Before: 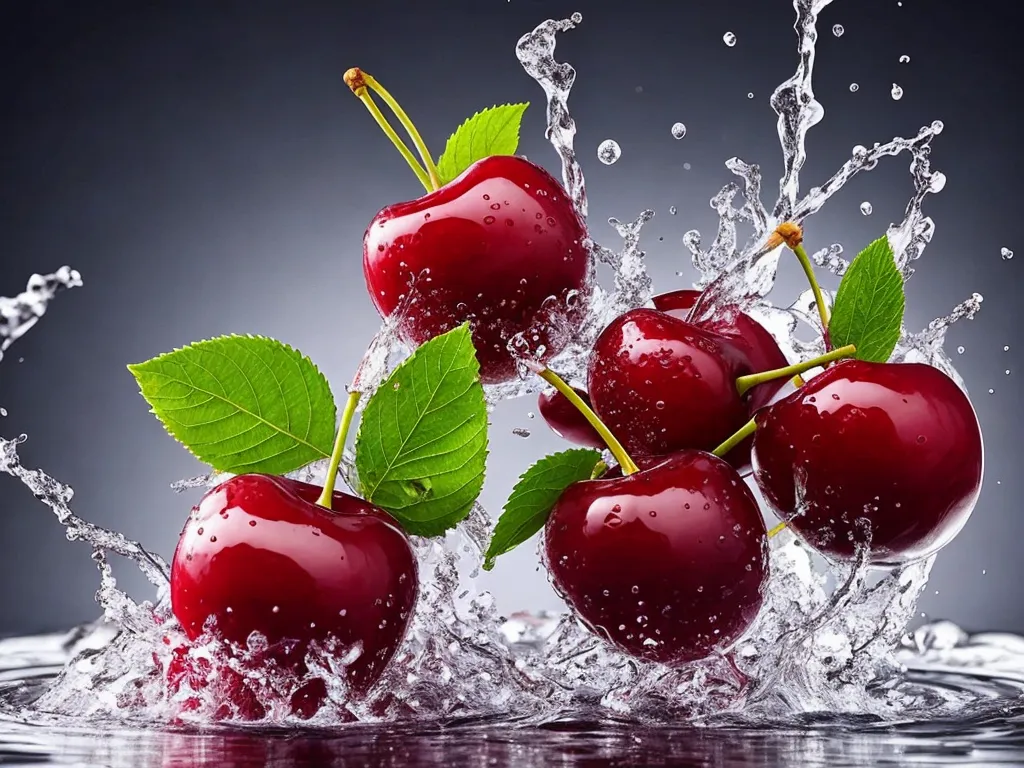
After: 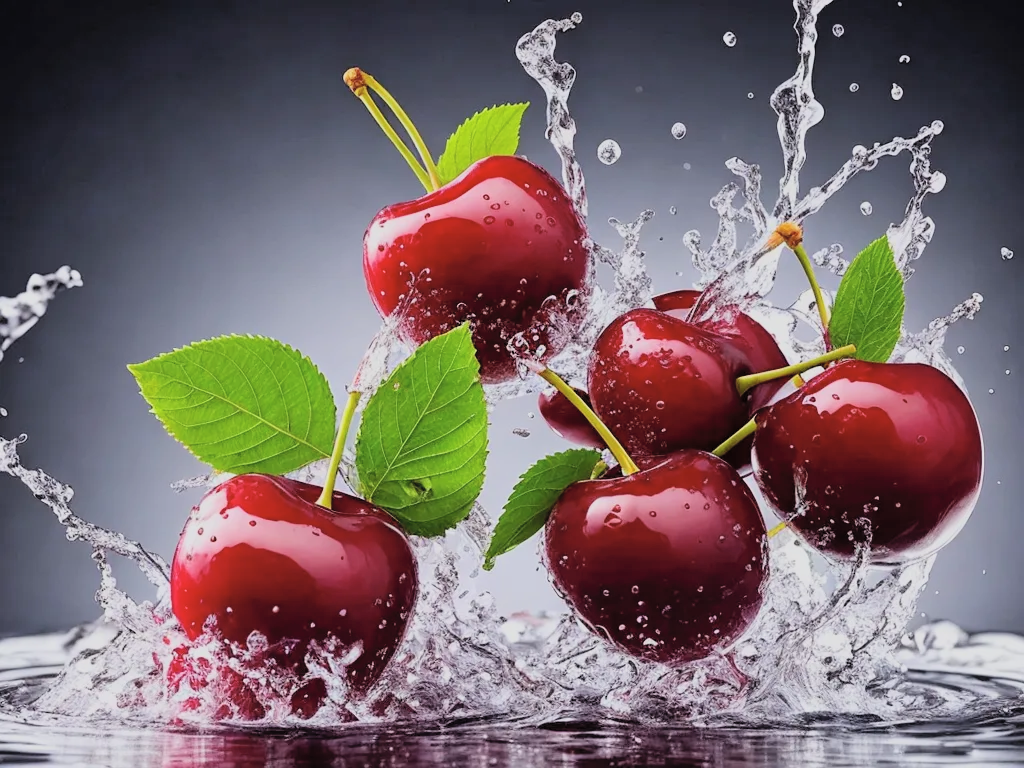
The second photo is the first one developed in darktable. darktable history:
contrast brightness saturation: brightness 0.132
filmic rgb: black relative exposure -7.96 EV, white relative exposure 4.04 EV, threshold 5.99 EV, hardness 4.17, color science v6 (2022), enable highlight reconstruction true
